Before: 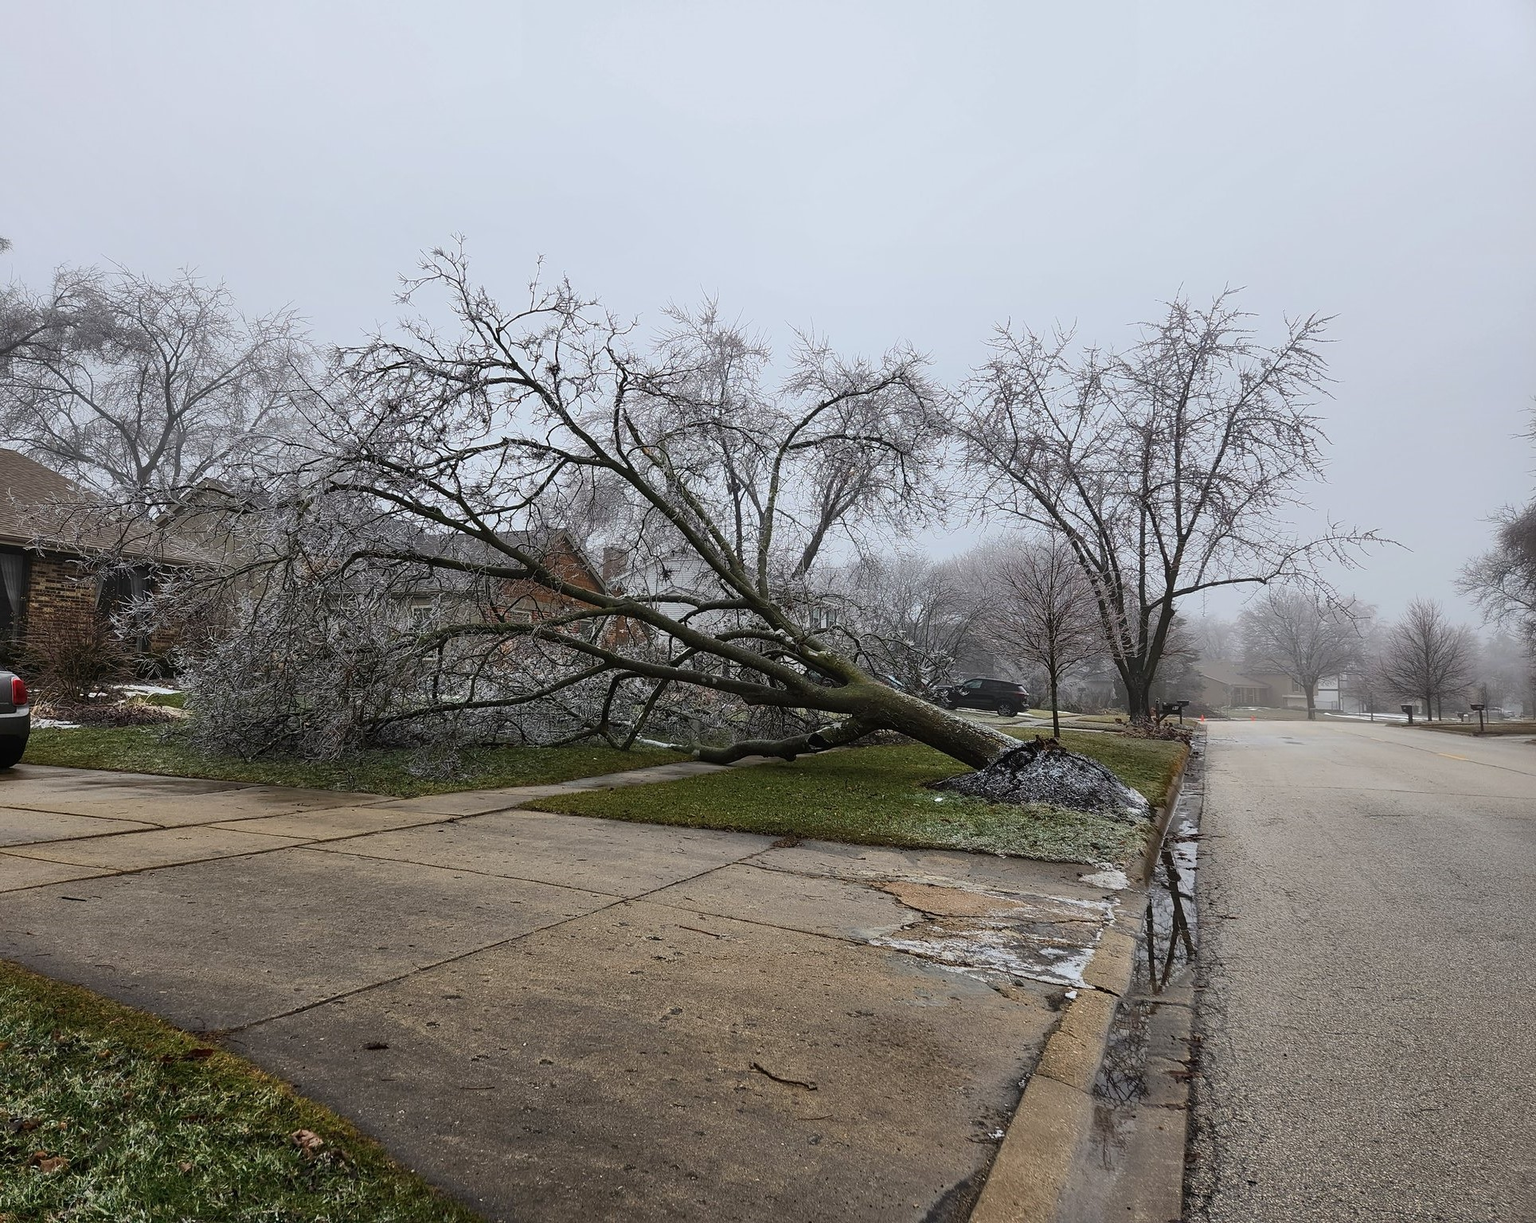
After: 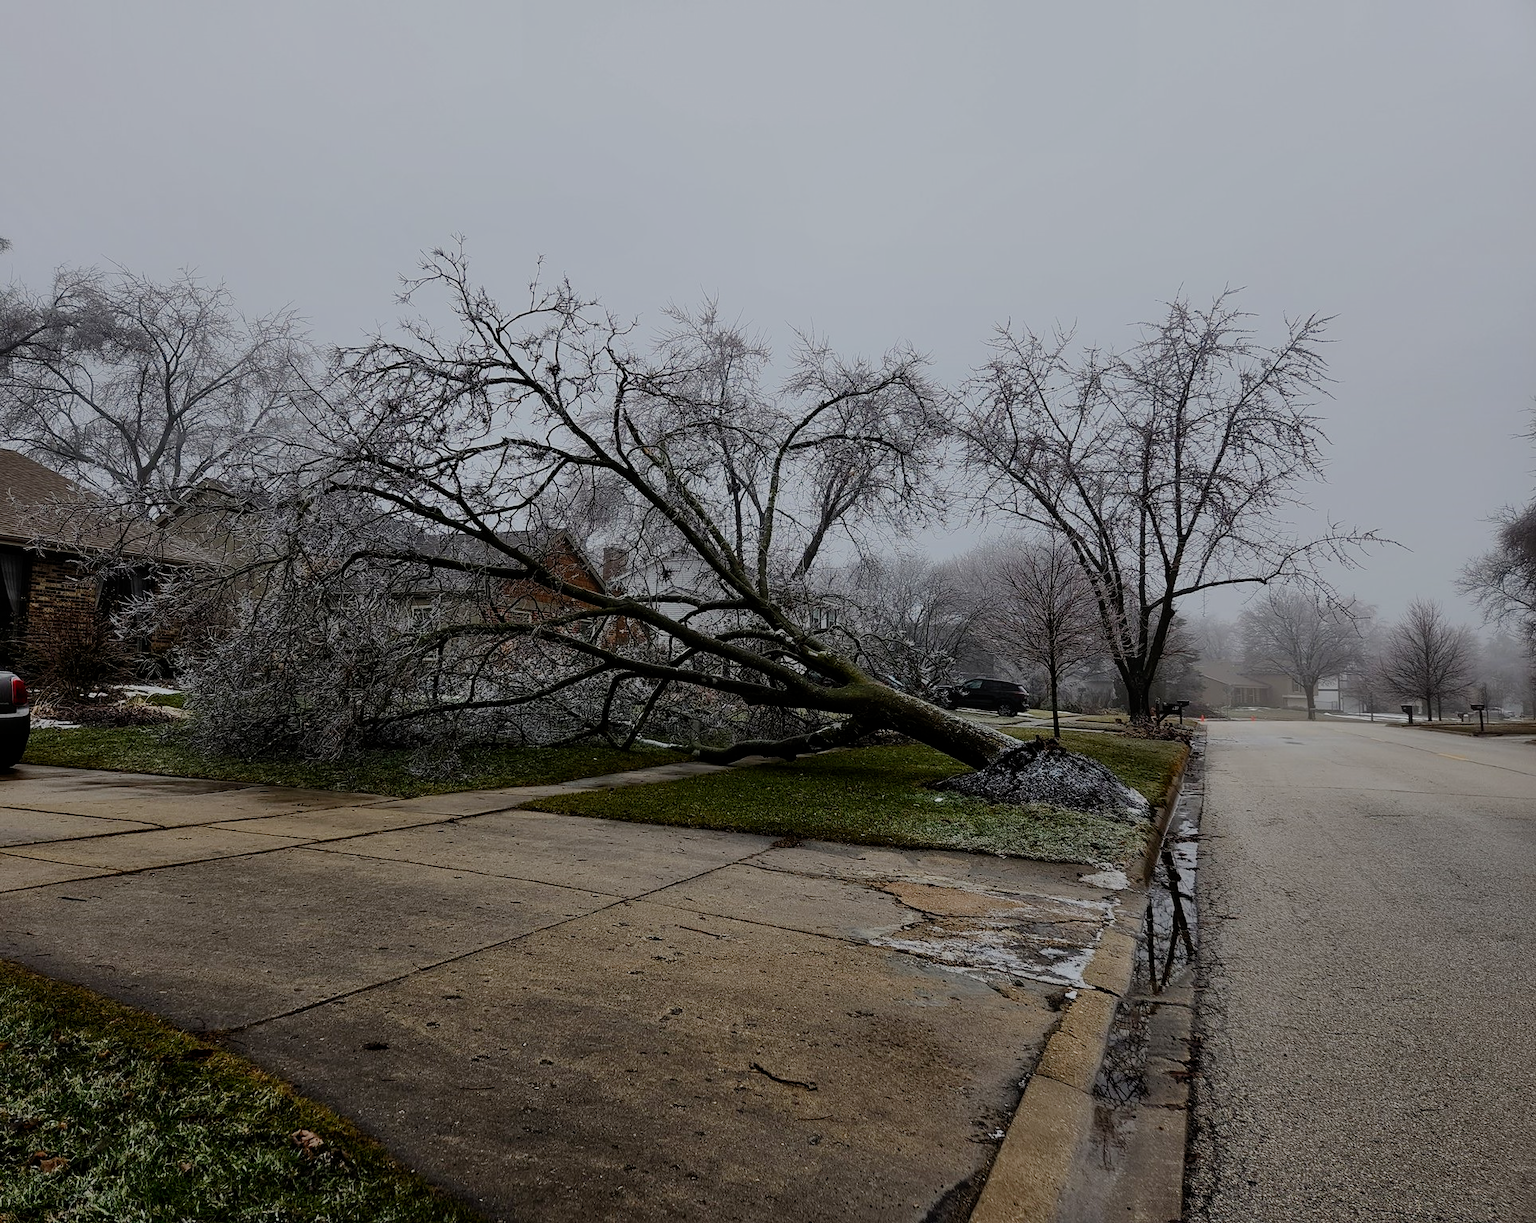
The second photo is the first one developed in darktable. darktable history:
filmic rgb: middle gray luminance 29%, black relative exposure -10.3 EV, white relative exposure 5.5 EV, threshold 6 EV, target black luminance 0%, hardness 3.95, latitude 2.04%, contrast 1.132, highlights saturation mix 5%, shadows ↔ highlights balance 15.11%, add noise in highlights 0, preserve chrominance no, color science v3 (2019), use custom middle-gray values true, iterations of high-quality reconstruction 0, contrast in highlights soft, enable highlight reconstruction true
